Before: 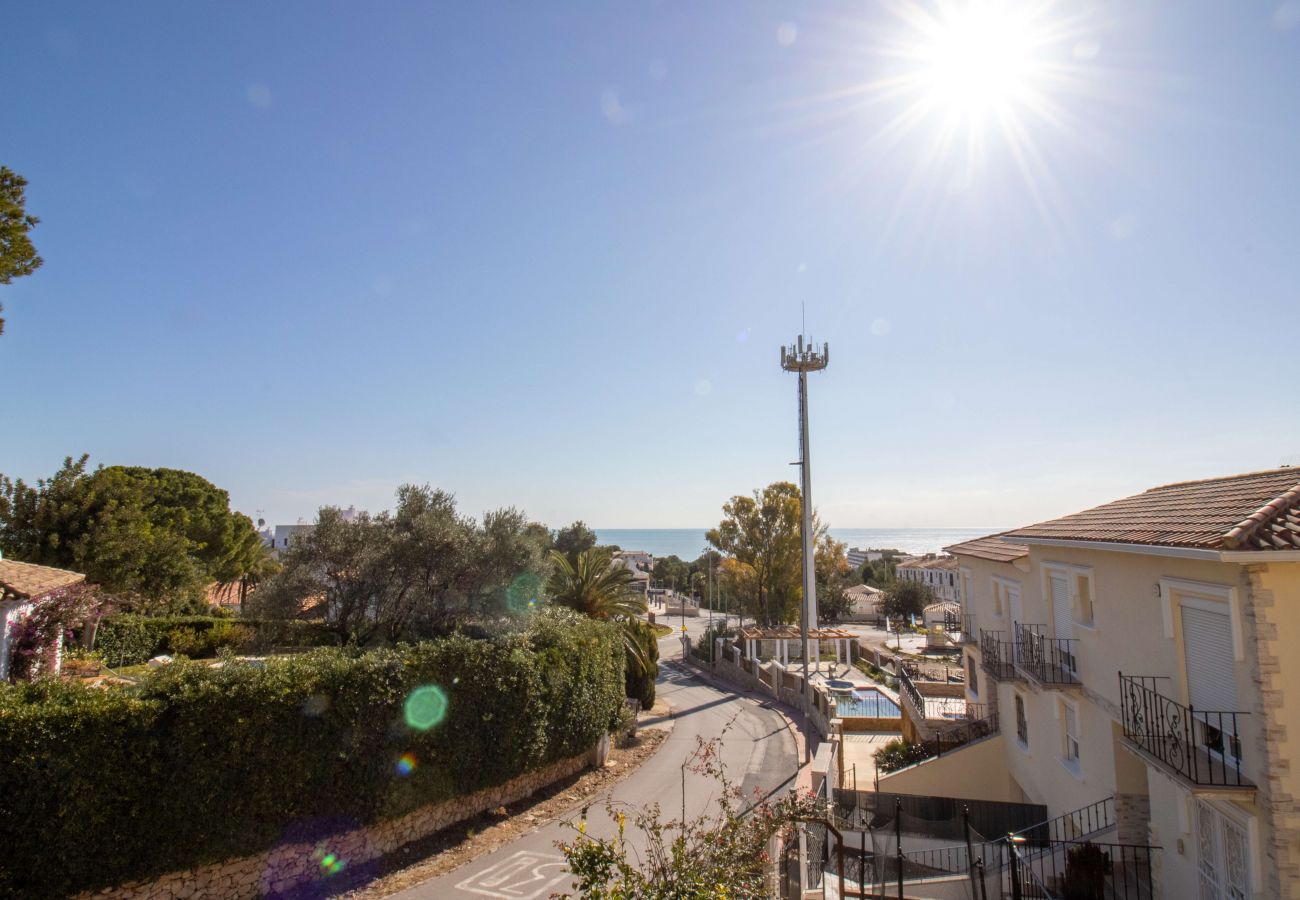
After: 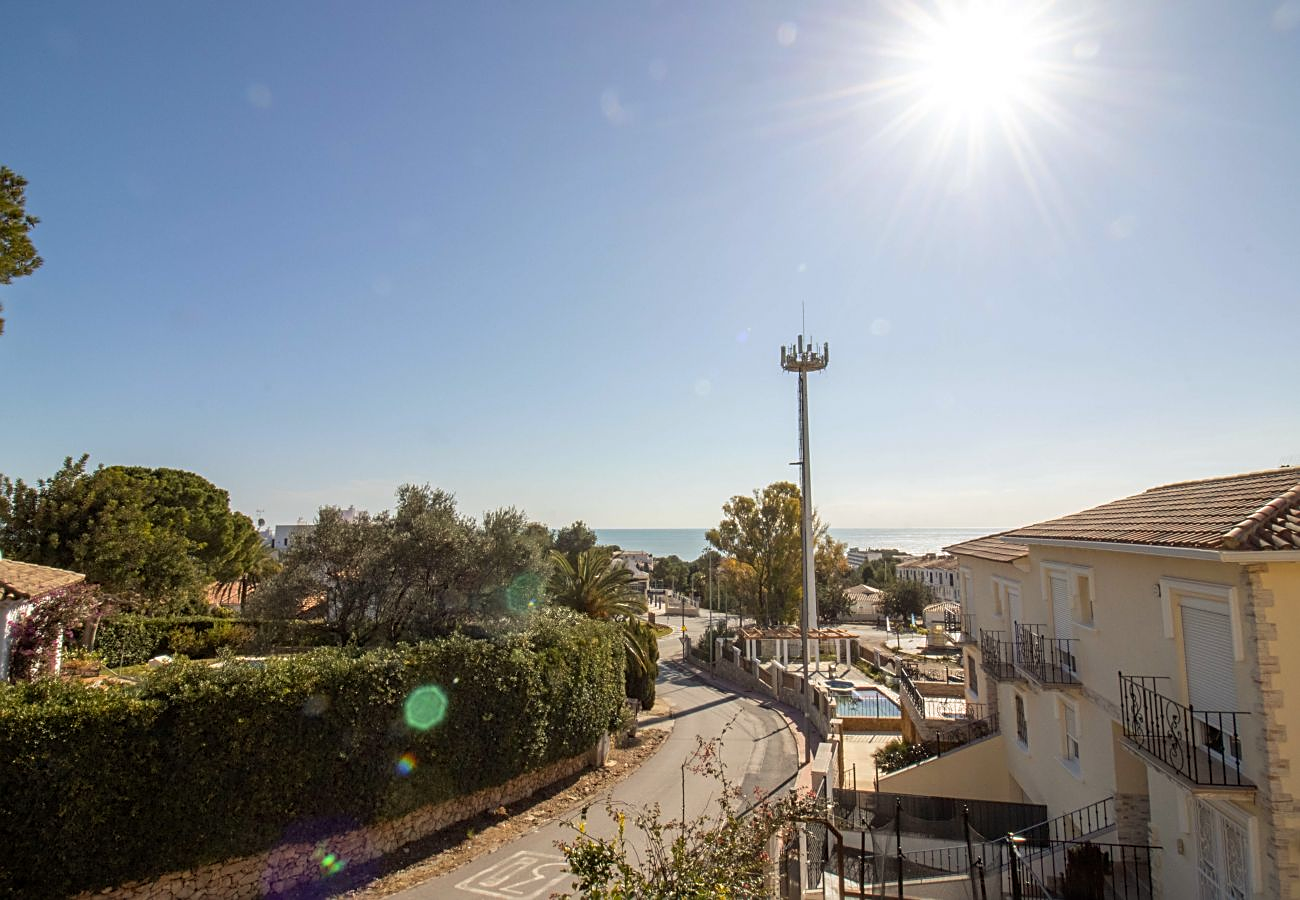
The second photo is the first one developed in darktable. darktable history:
sharpen: on, module defaults
rgb curve: curves: ch2 [(0, 0) (0.567, 0.512) (1, 1)], mode RGB, independent channels
